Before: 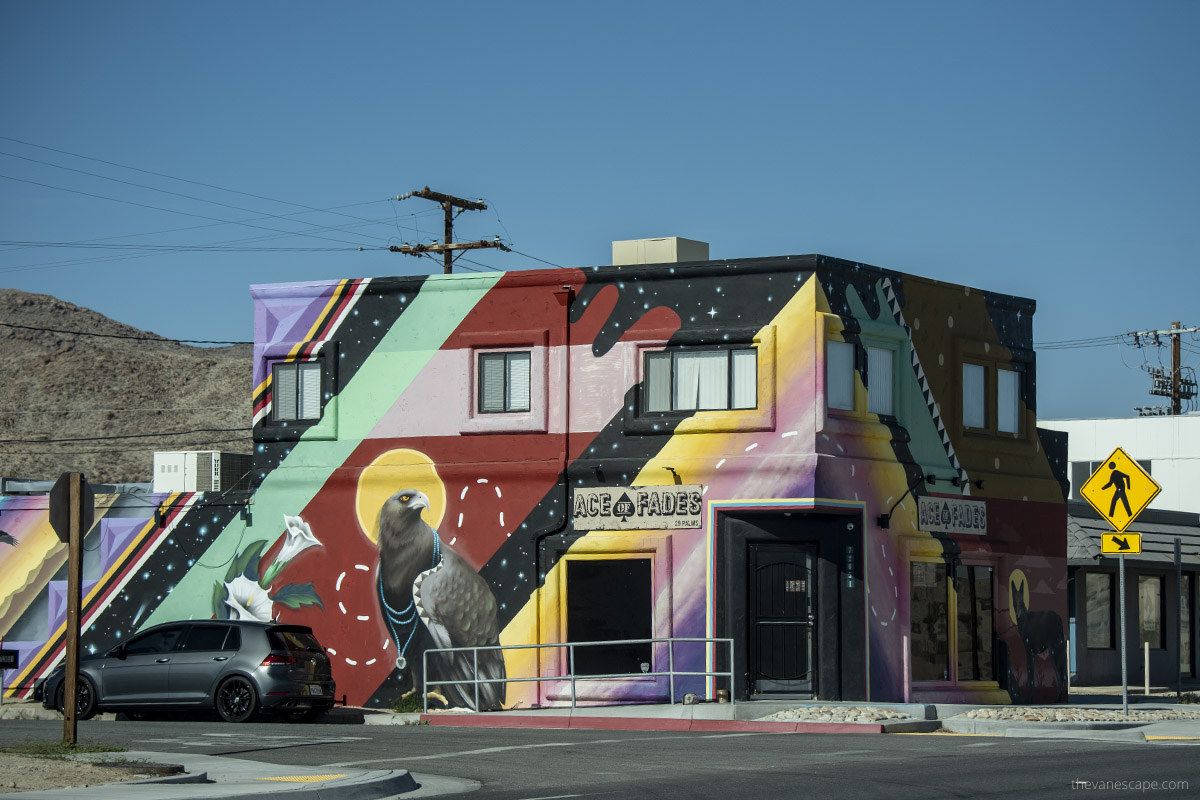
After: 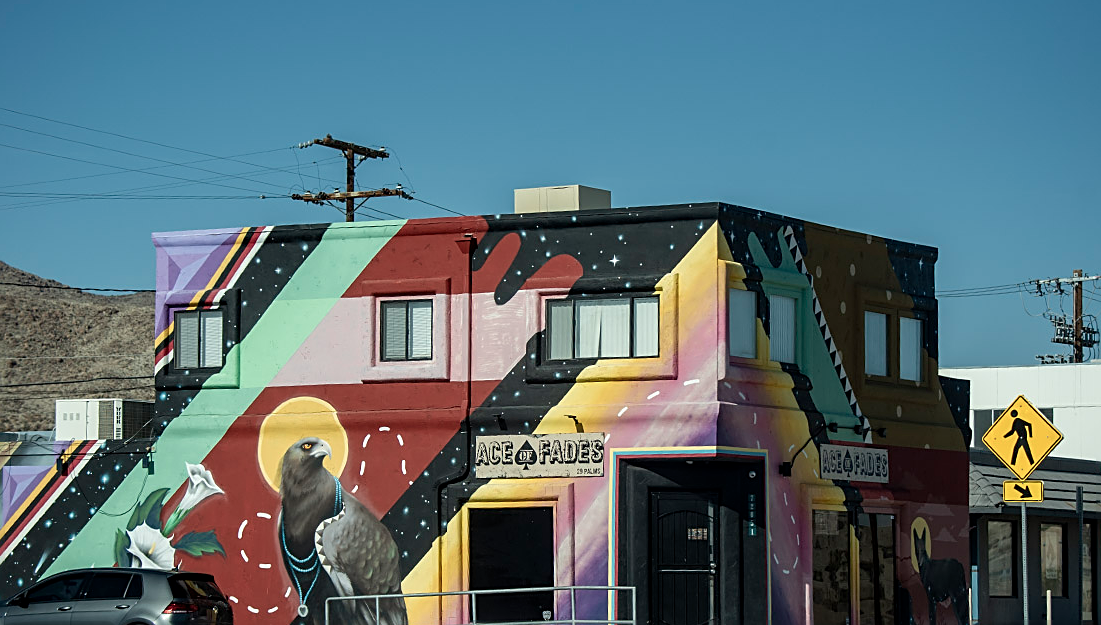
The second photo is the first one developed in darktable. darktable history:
color calibration: x 0.342, y 0.355, temperature 5138.28 K, gamut compression 2.98
sharpen: on, module defaults
crop: left 8.202%, top 6.549%, bottom 15.3%
